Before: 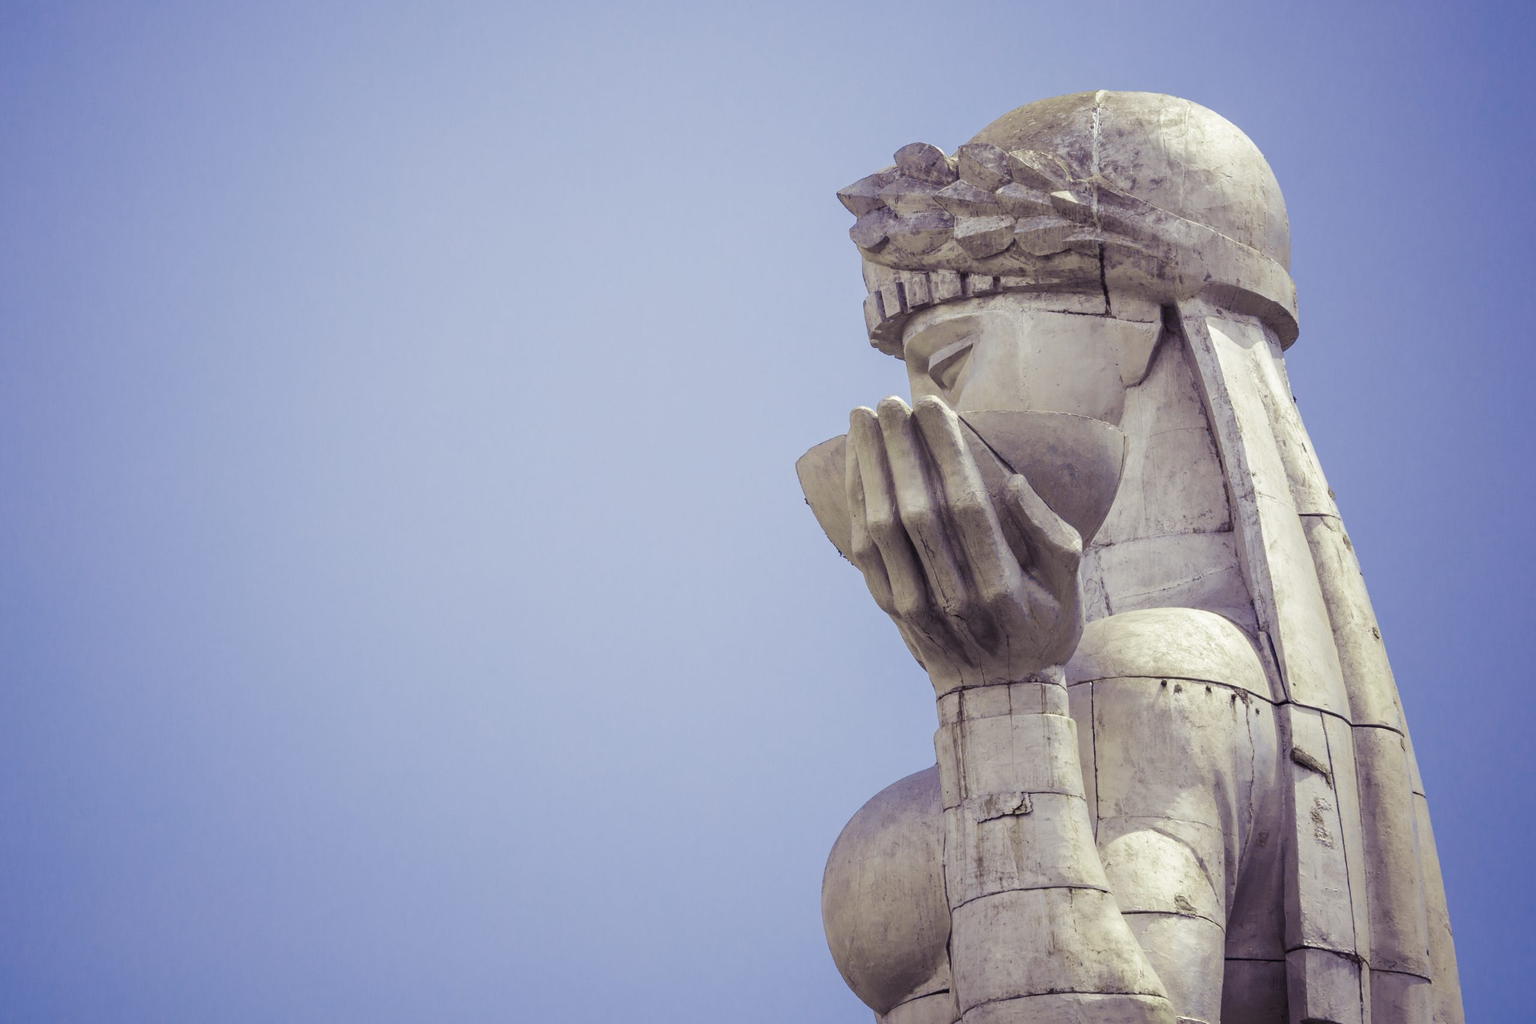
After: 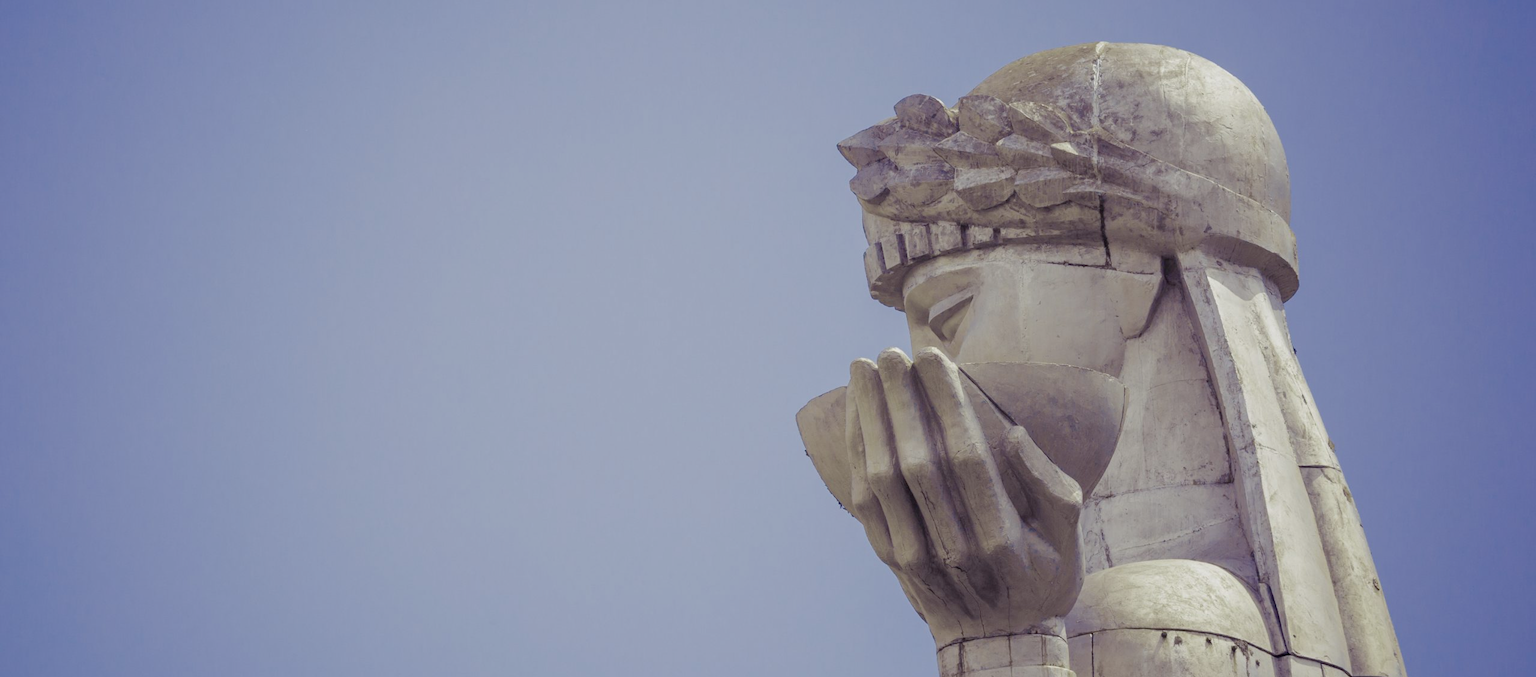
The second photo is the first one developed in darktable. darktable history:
crop and rotate: top 4.801%, bottom 29.009%
tone equalizer: -8 EV 0.238 EV, -7 EV 0.437 EV, -6 EV 0.425 EV, -5 EV 0.214 EV, -3 EV -0.274 EV, -2 EV -0.387 EV, -1 EV -0.428 EV, +0 EV -0.251 EV, edges refinement/feathering 500, mask exposure compensation -1.57 EV, preserve details no
